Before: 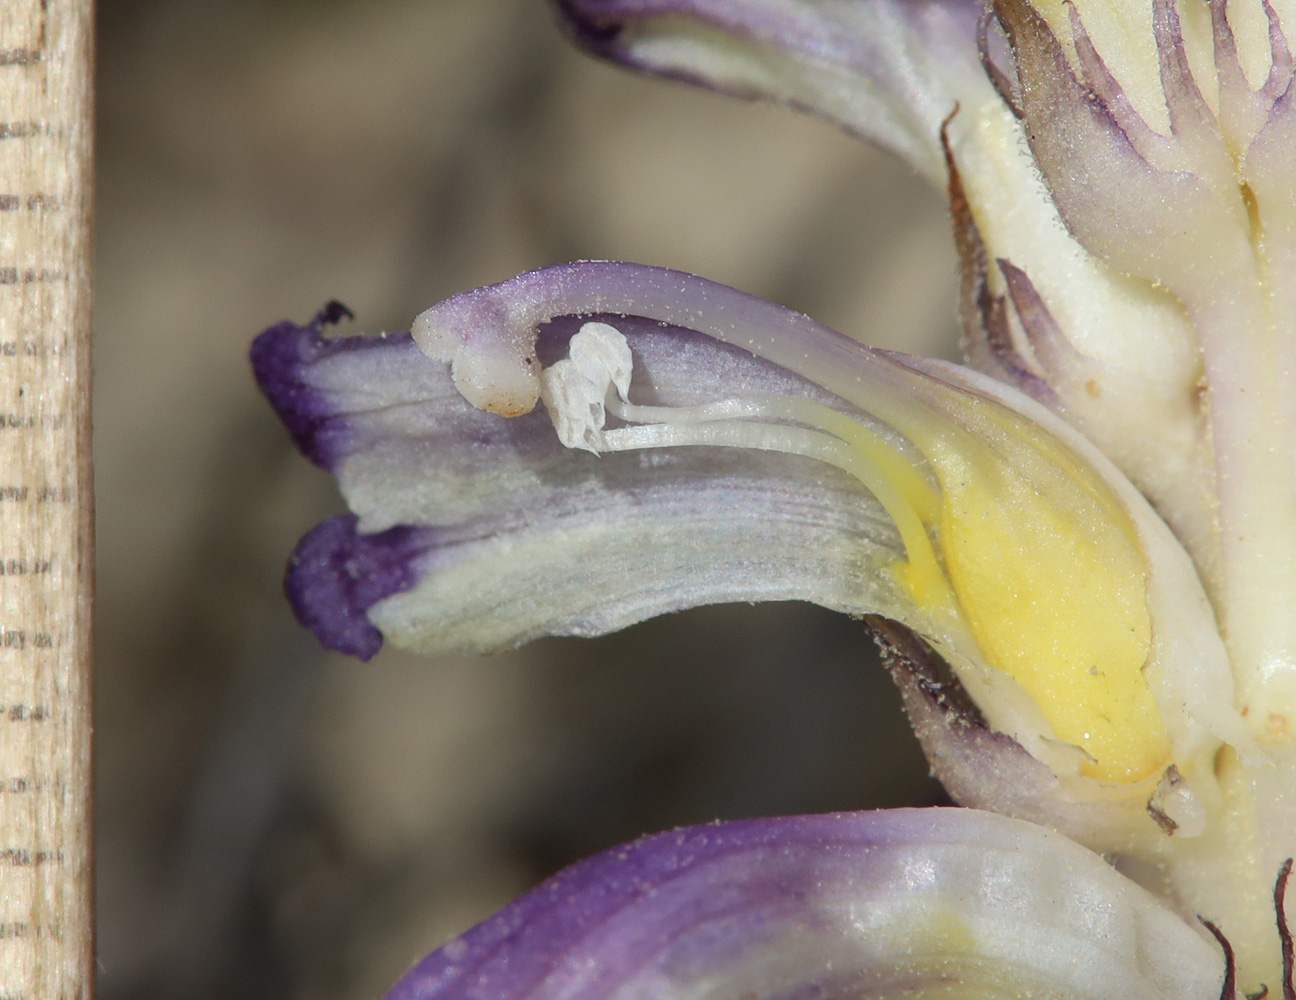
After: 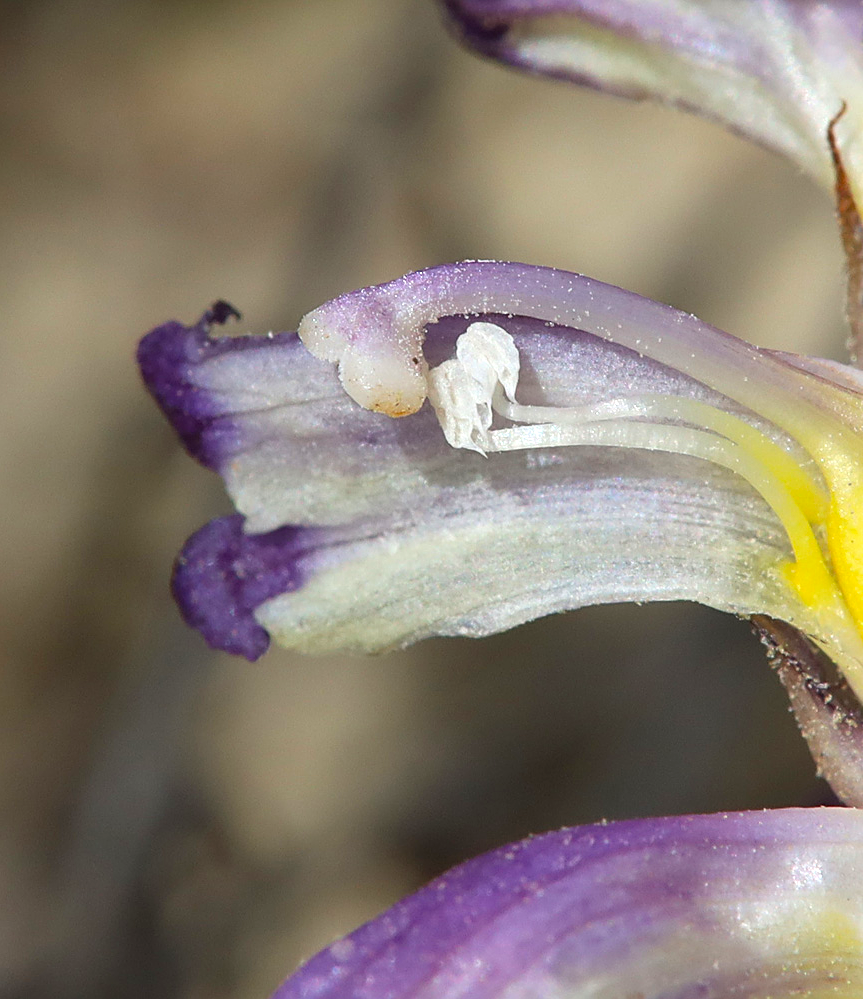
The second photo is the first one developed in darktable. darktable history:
color balance: output saturation 120%
crop and rotate: left 8.786%, right 24.548%
exposure: black level correction 0, exposure 0.5 EV, compensate exposure bias true, compensate highlight preservation false
sharpen: on, module defaults
